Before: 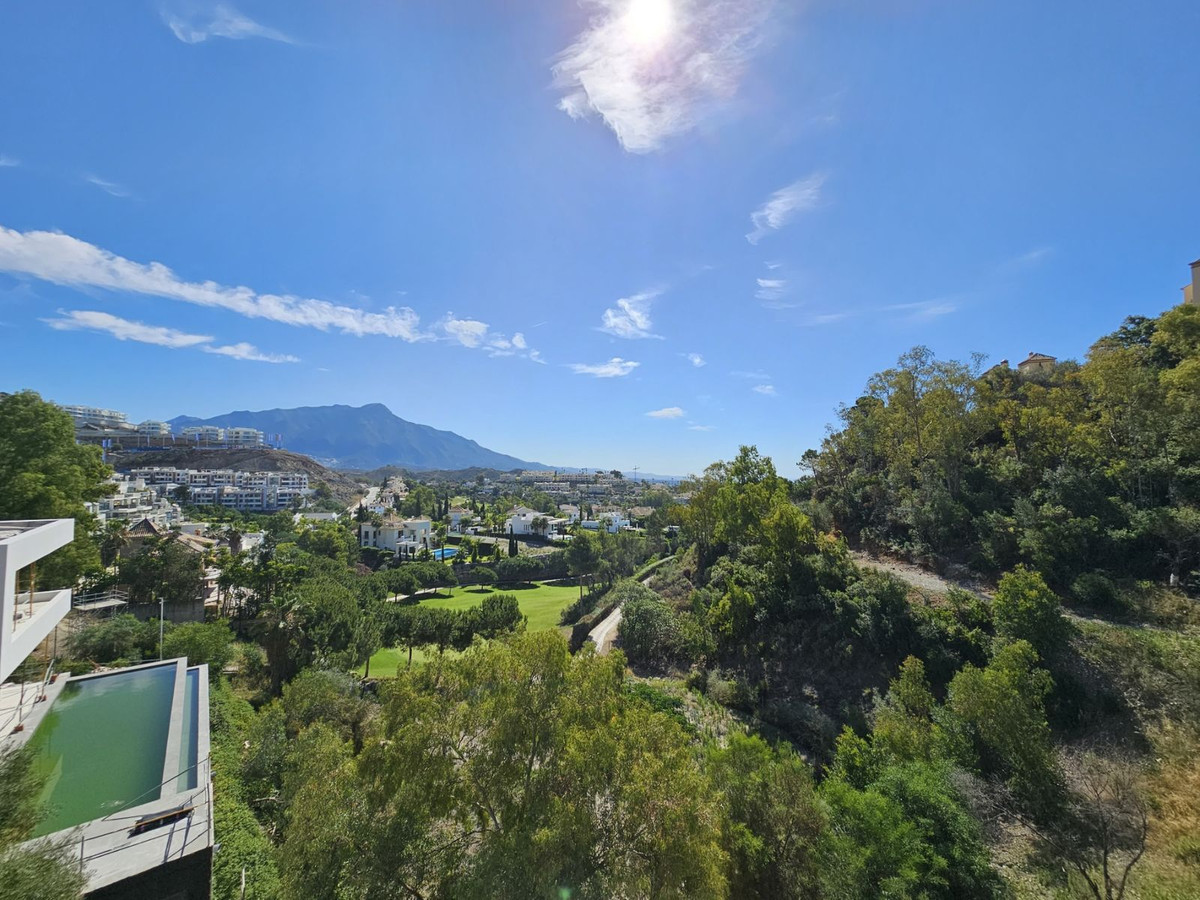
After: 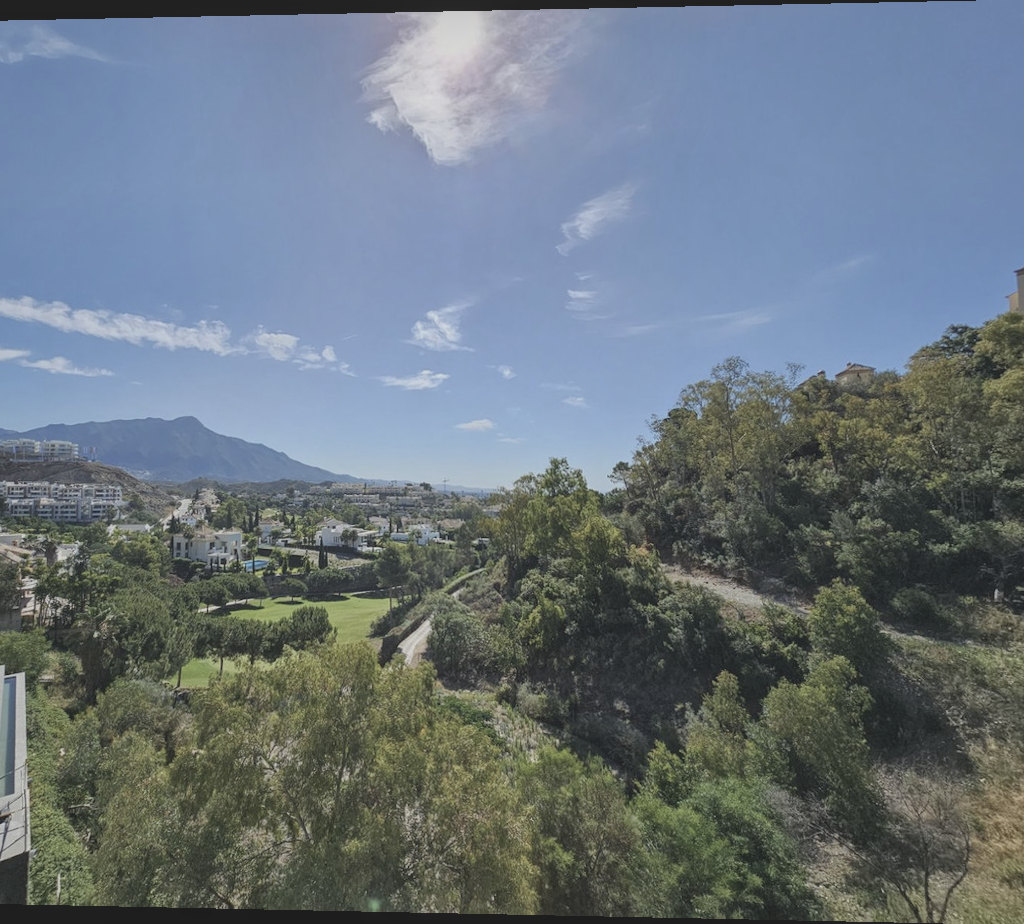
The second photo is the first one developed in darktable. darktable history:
local contrast: on, module defaults
contrast brightness saturation: contrast -0.26, saturation -0.43
crop and rotate: left 14.584%
color balance rgb: on, module defaults
rotate and perspective: lens shift (horizontal) -0.055, automatic cropping off
